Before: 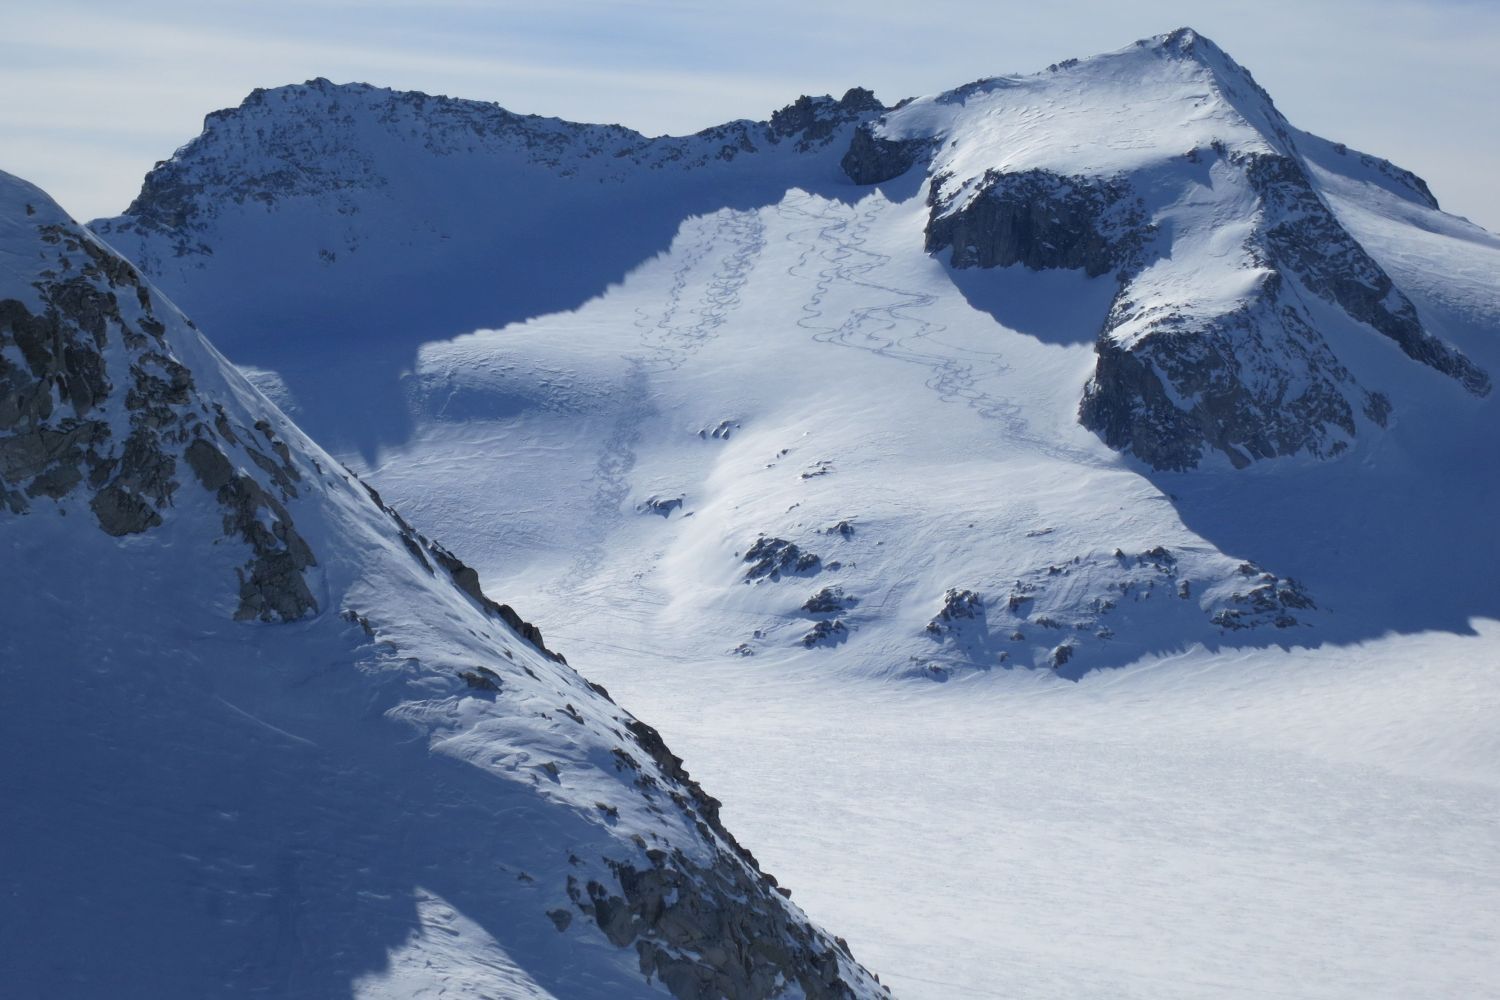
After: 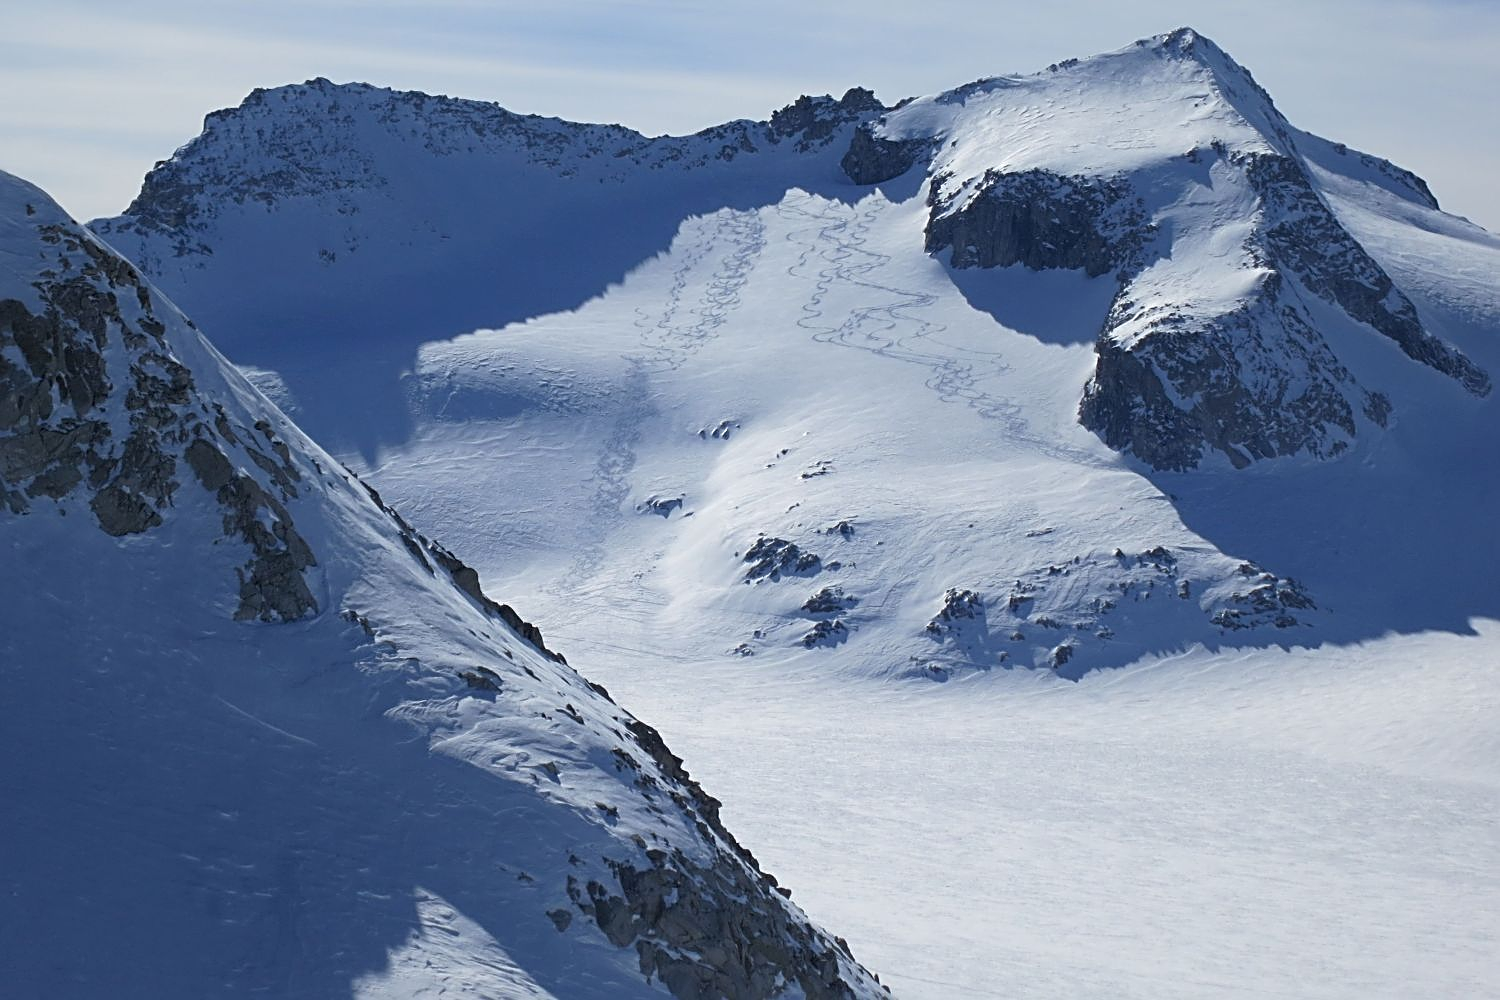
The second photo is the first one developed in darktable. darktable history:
sharpen: radius 2.554, amount 0.636
